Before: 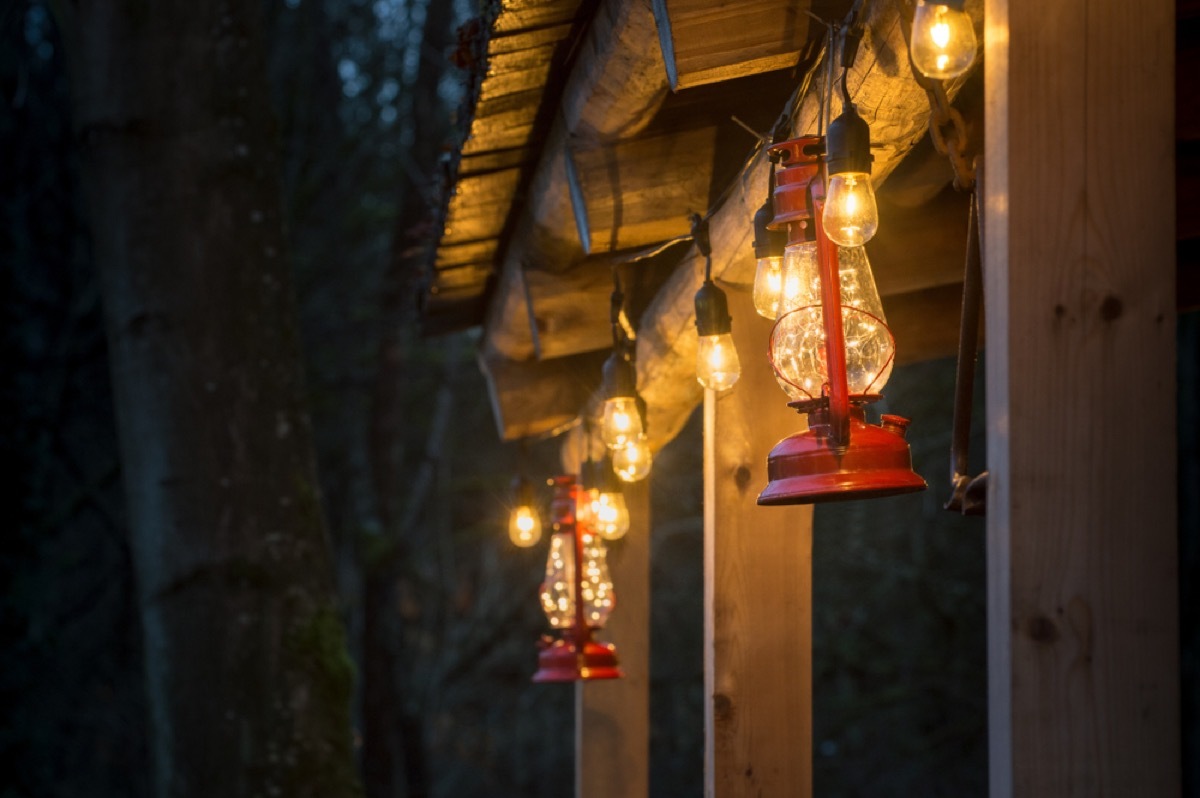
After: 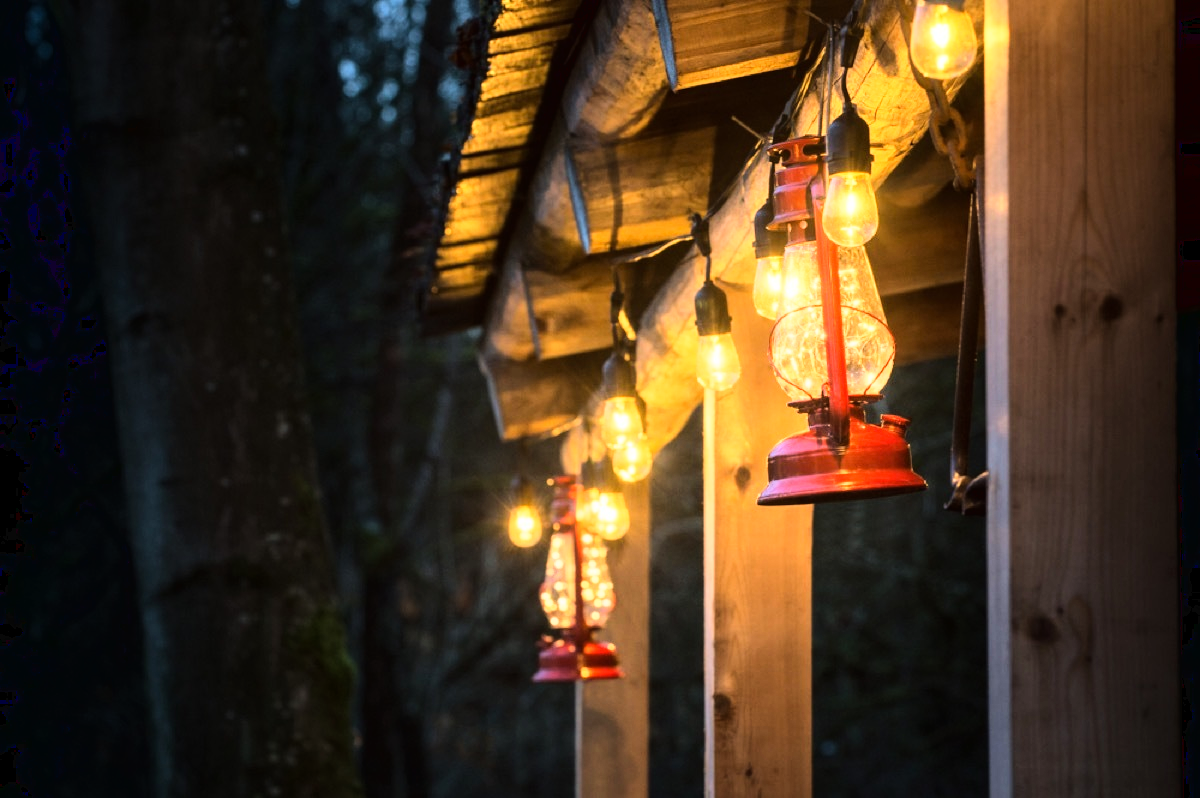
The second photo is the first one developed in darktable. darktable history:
base curve: curves: ch0 [(0, 0.003) (0.001, 0.002) (0.006, 0.004) (0.02, 0.022) (0.048, 0.086) (0.094, 0.234) (0.162, 0.431) (0.258, 0.629) (0.385, 0.8) (0.548, 0.918) (0.751, 0.988) (1, 1)]
velvia: strength 10.03%
